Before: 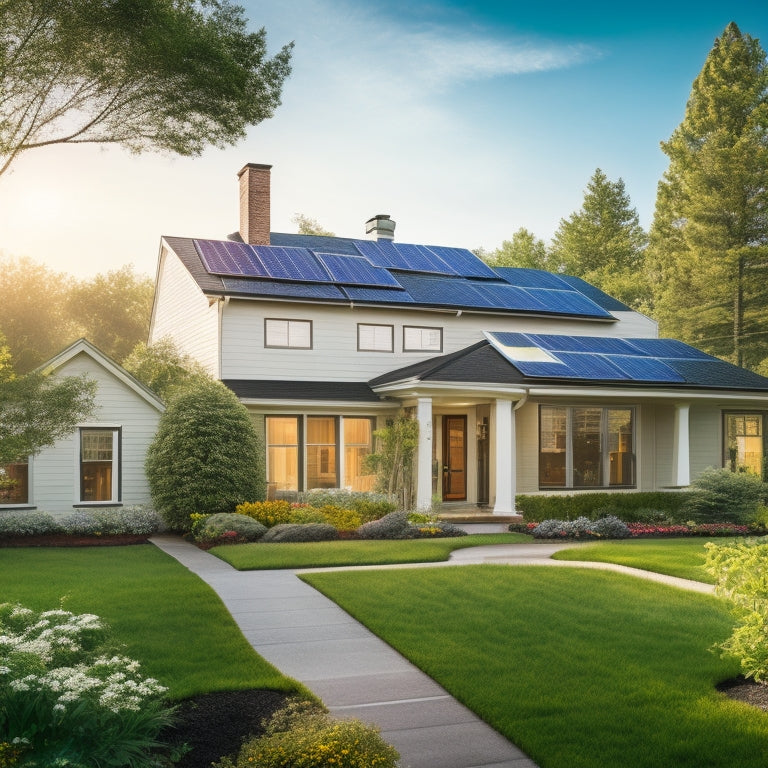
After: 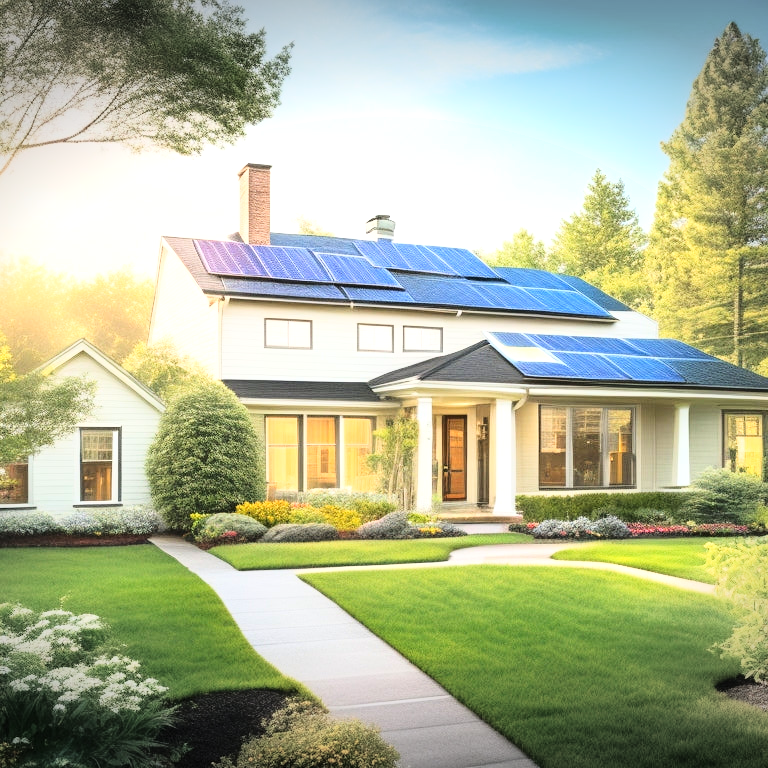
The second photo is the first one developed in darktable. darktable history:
base curve: curves: ch0 [(0, 0) (0.028, 0.03) (0.121, 0.232) (0.46, 0.748) (0.859, 0.968) (1, 1)]
contrast brightness saturation: contrast 0.052
tone equalizer: edges refinement/feathering 500, mask exposure compensation -1.57 EV, preserve details no
vignetting: fall-off start 100.02%, width/height ratio 1.303, unbound false
exposure: black level correction 0, exposure 0.702 EV, compensate exposure bias true, compensate highlight preservation false
